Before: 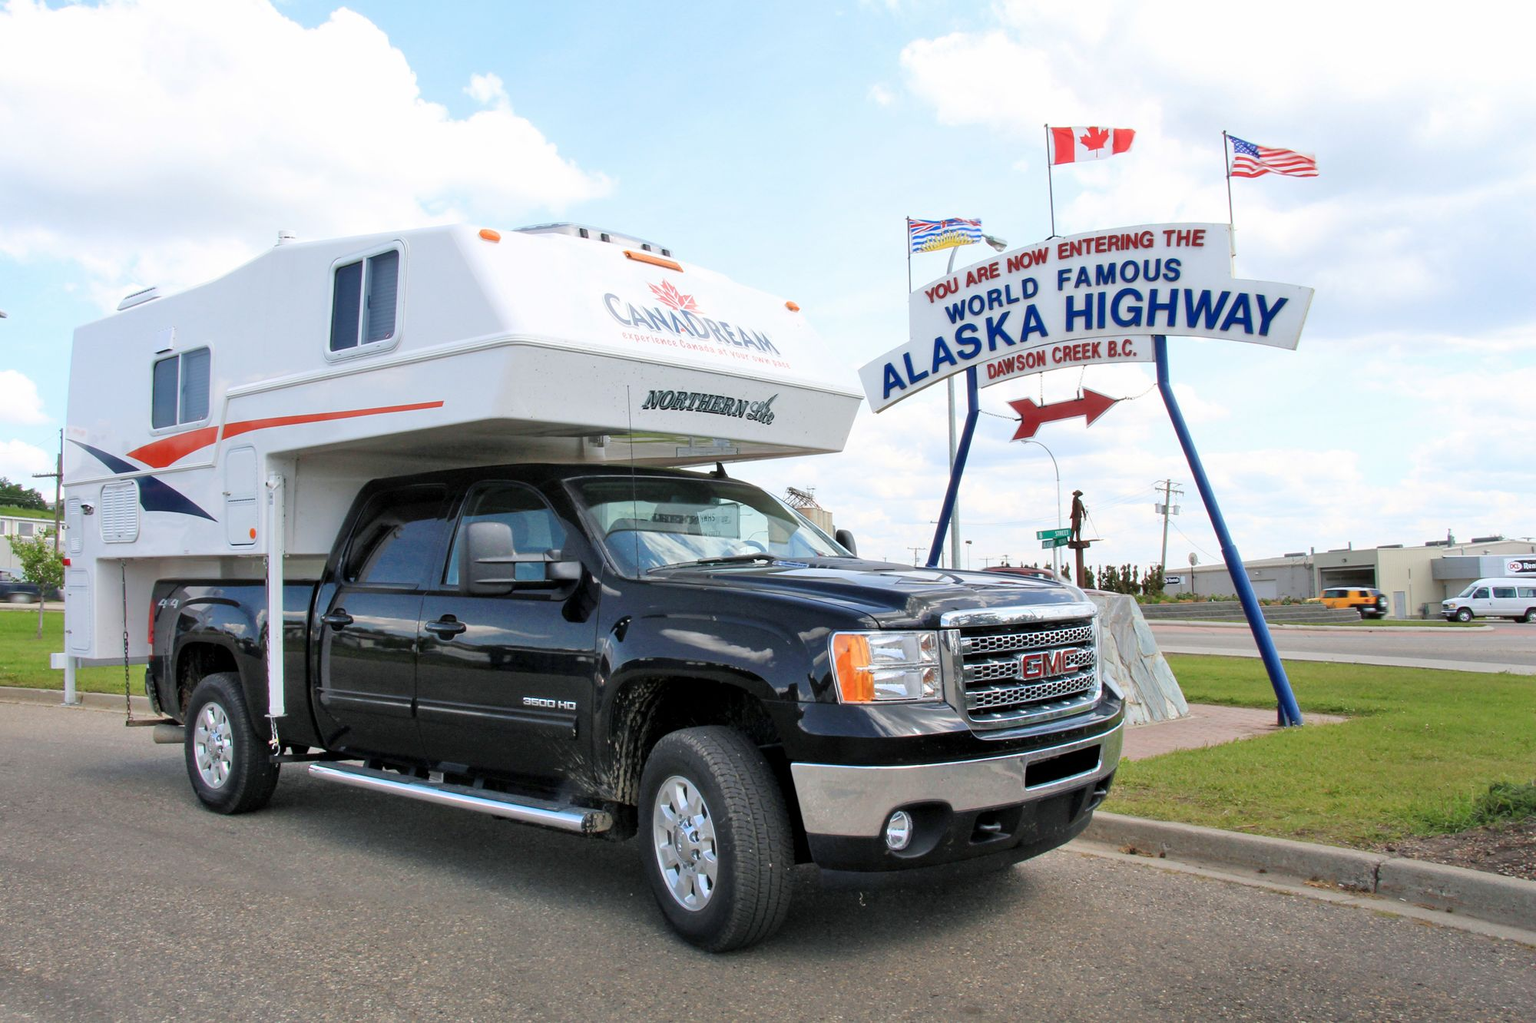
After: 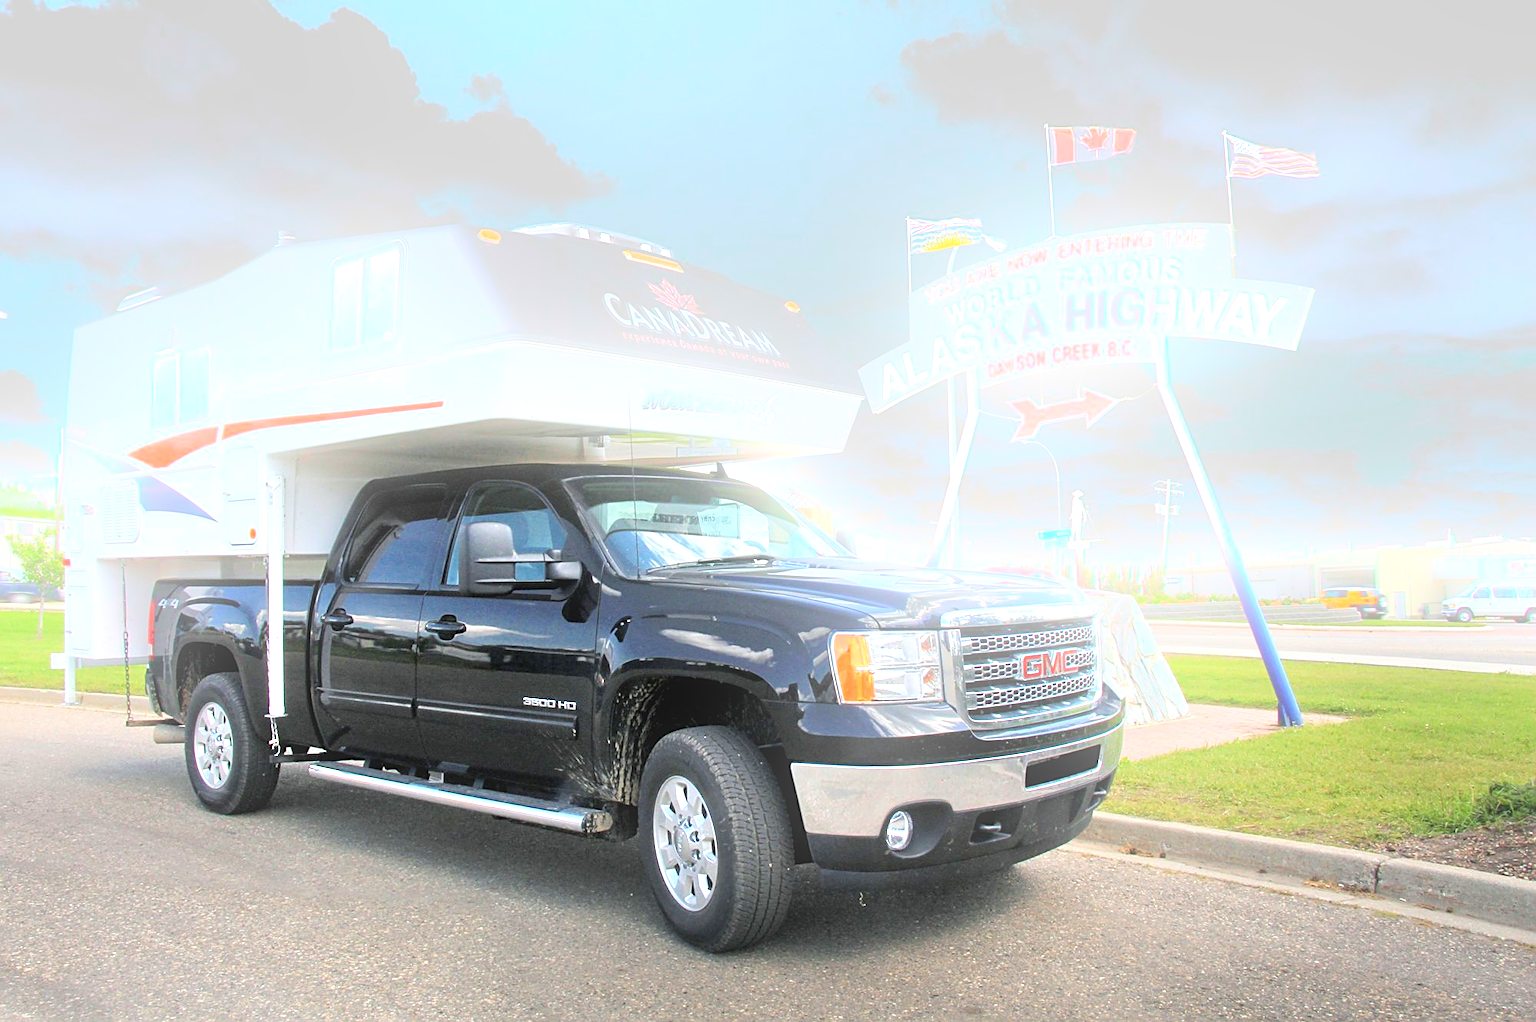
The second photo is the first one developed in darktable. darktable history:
bloom: on, module defaults
exposure: exposure 0.95 EV, compensate highlight preservation false
sharpen: on, module defaults
